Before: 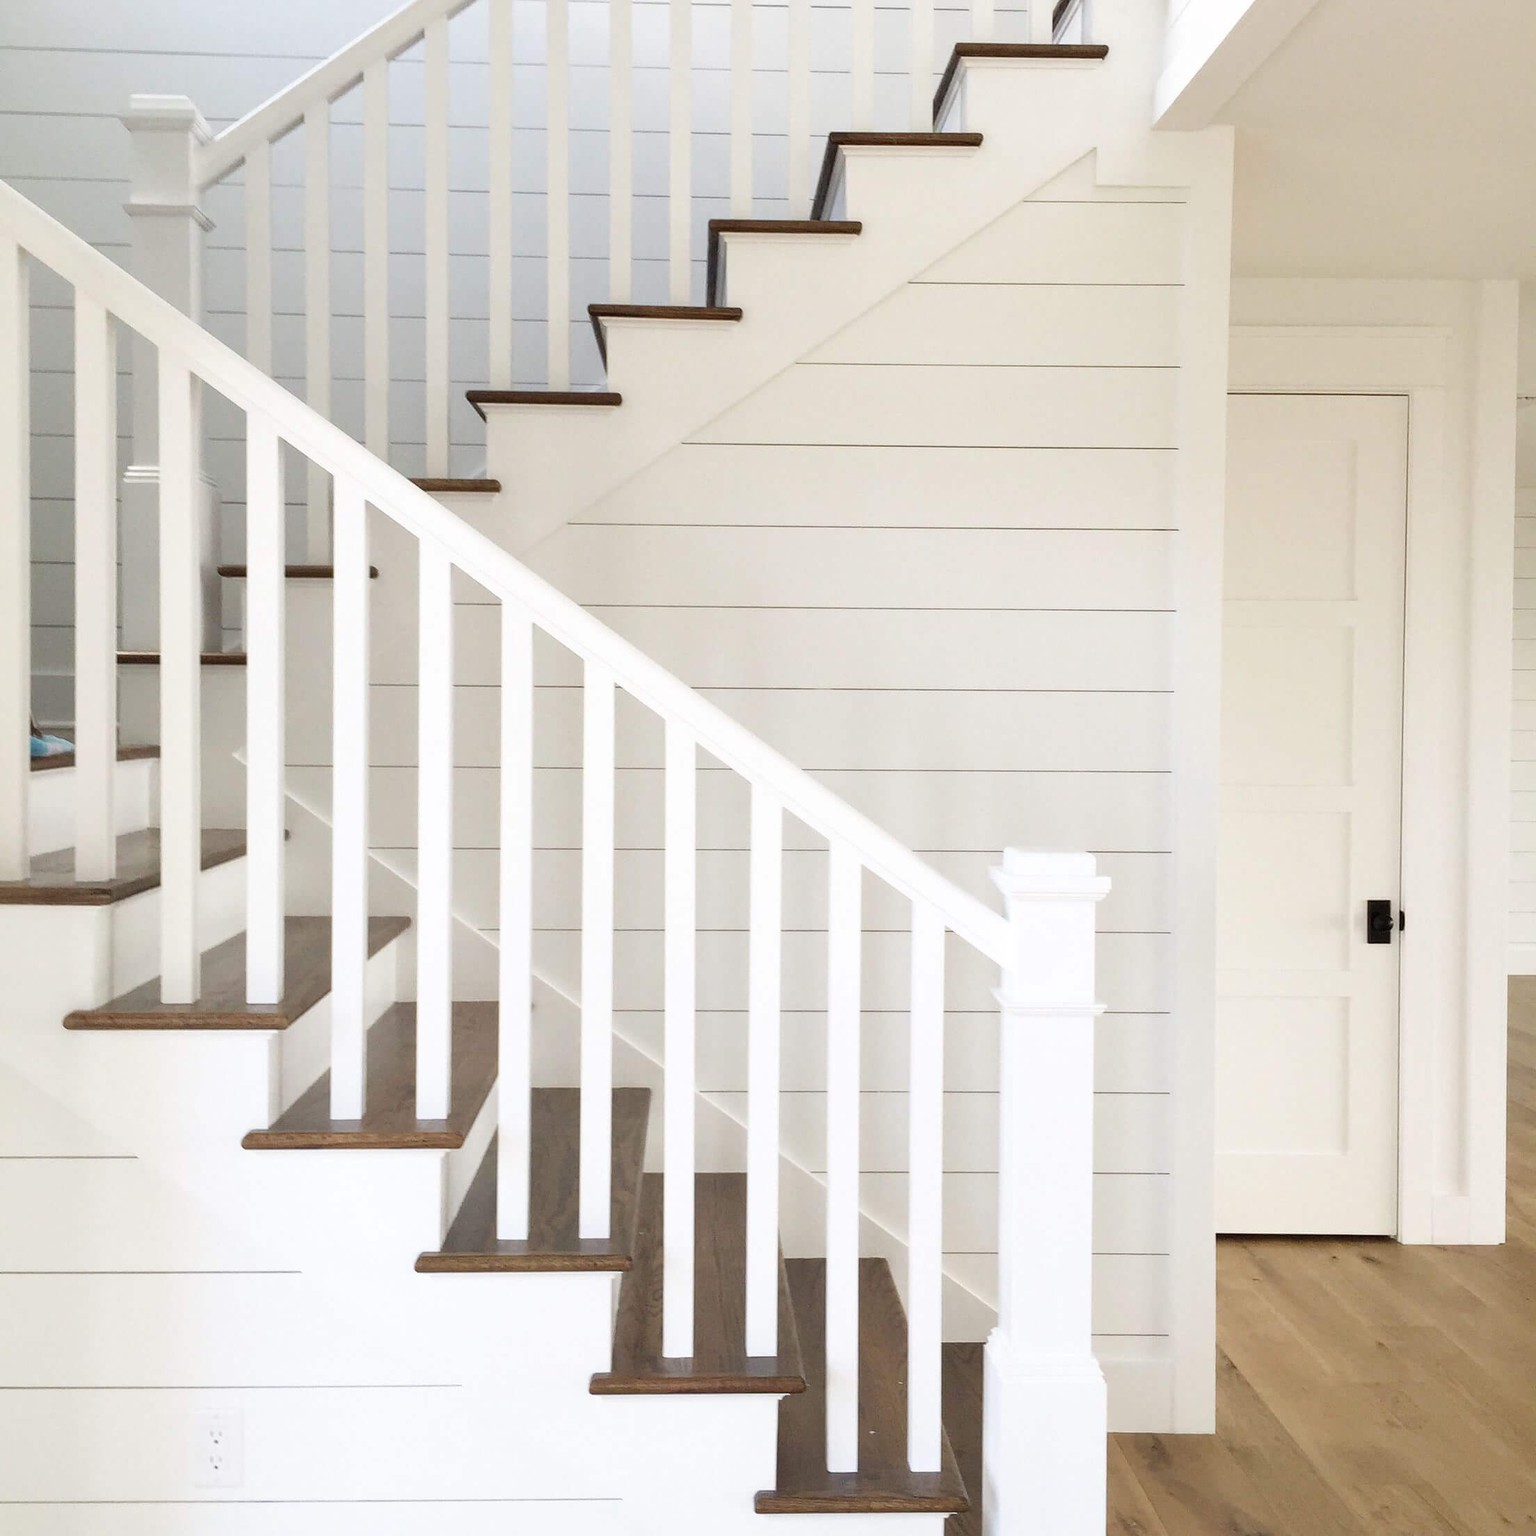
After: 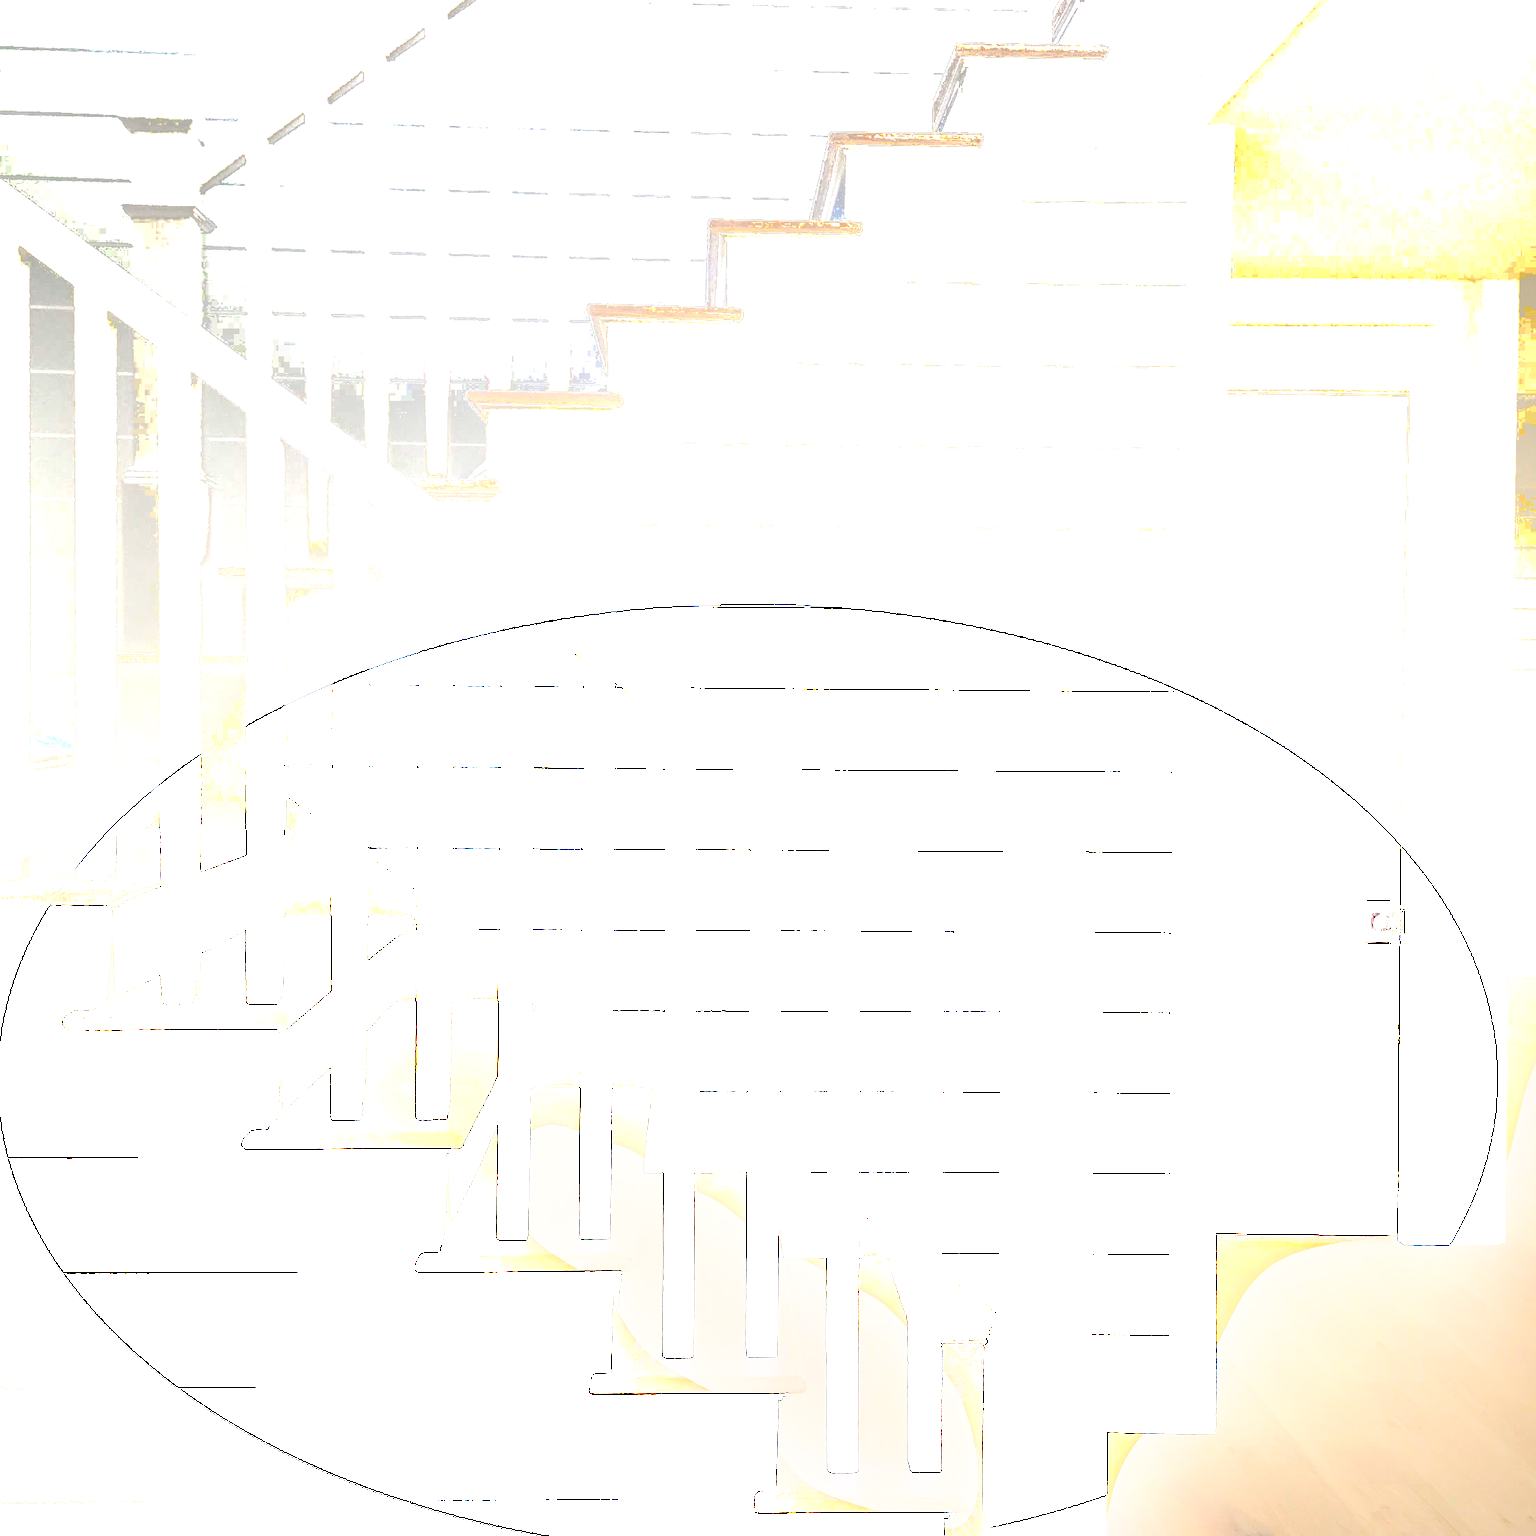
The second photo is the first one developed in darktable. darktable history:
shadows and highlights: shadows -90, highlights 90, soften with gaussian
vignetting: fall-off start 97.52%, fall-off radius 100%, brightness -0.574, saturation 0, center (-0.027, 0.404), width/height ratio 1.368, unbound false
exposure: exposure 1.16 EV, compensate exposure bias true, compensate highlight preservation false
